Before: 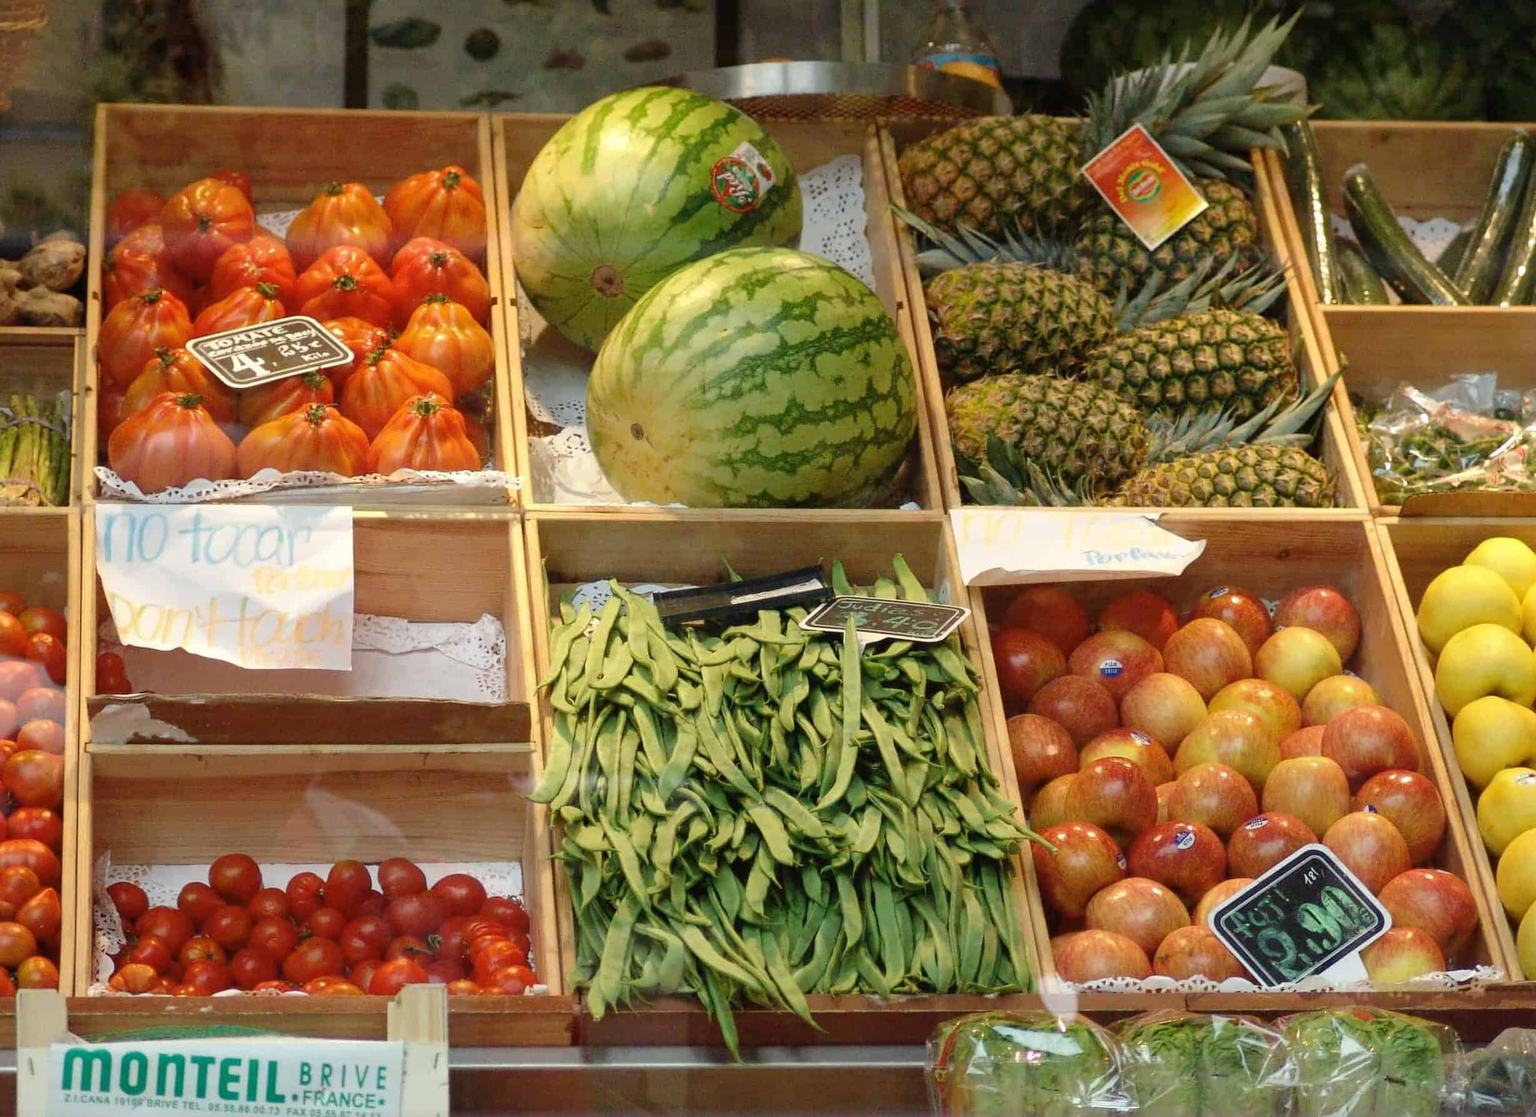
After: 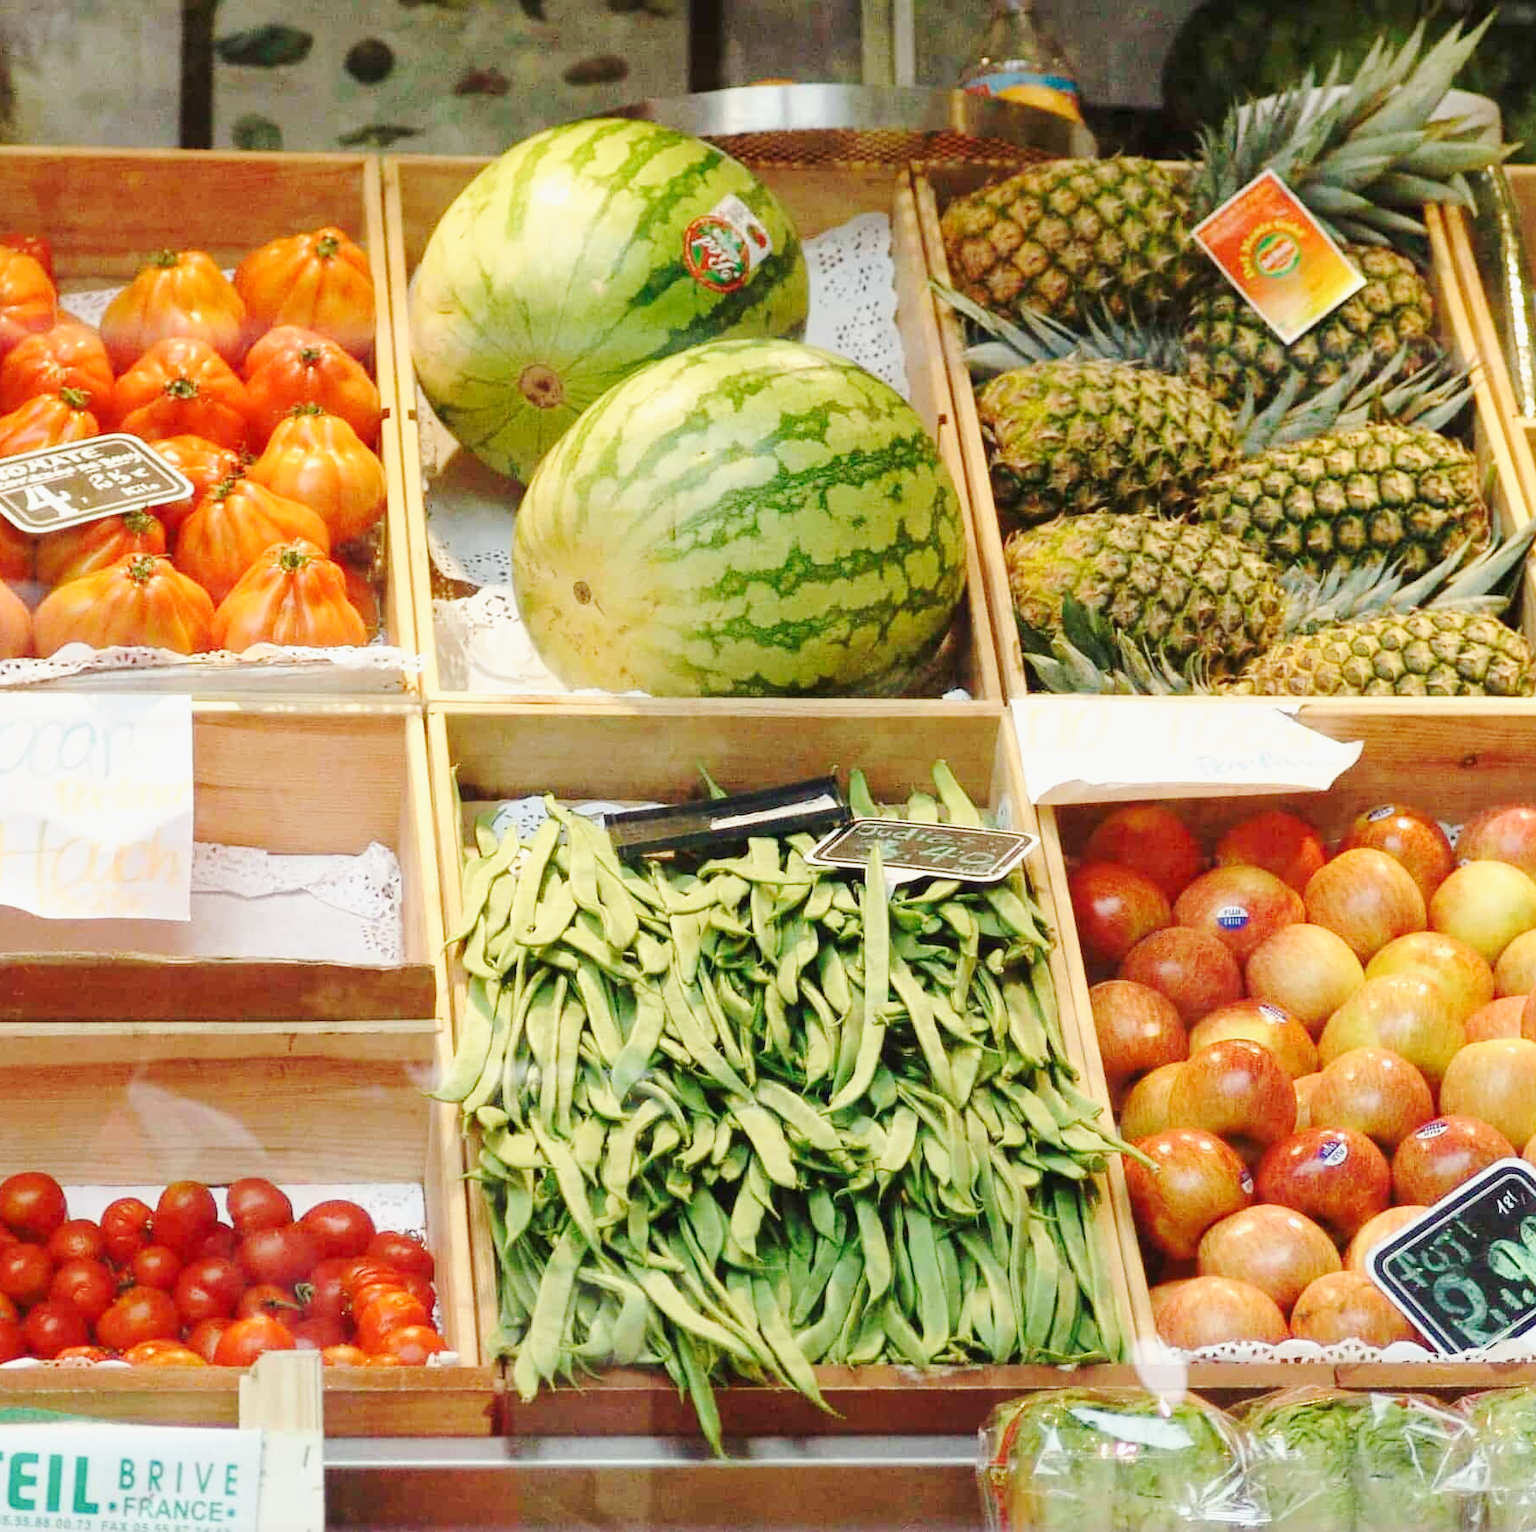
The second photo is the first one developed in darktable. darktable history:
base curve: curves: ch0 [(0, 0) (0.025, 0.046) (0.112, 0.277) (0.467, 0.74) (0.814, 0.929) (1, 0.942)], preserve colors none
crop: left 13.881%, right 13.245%
